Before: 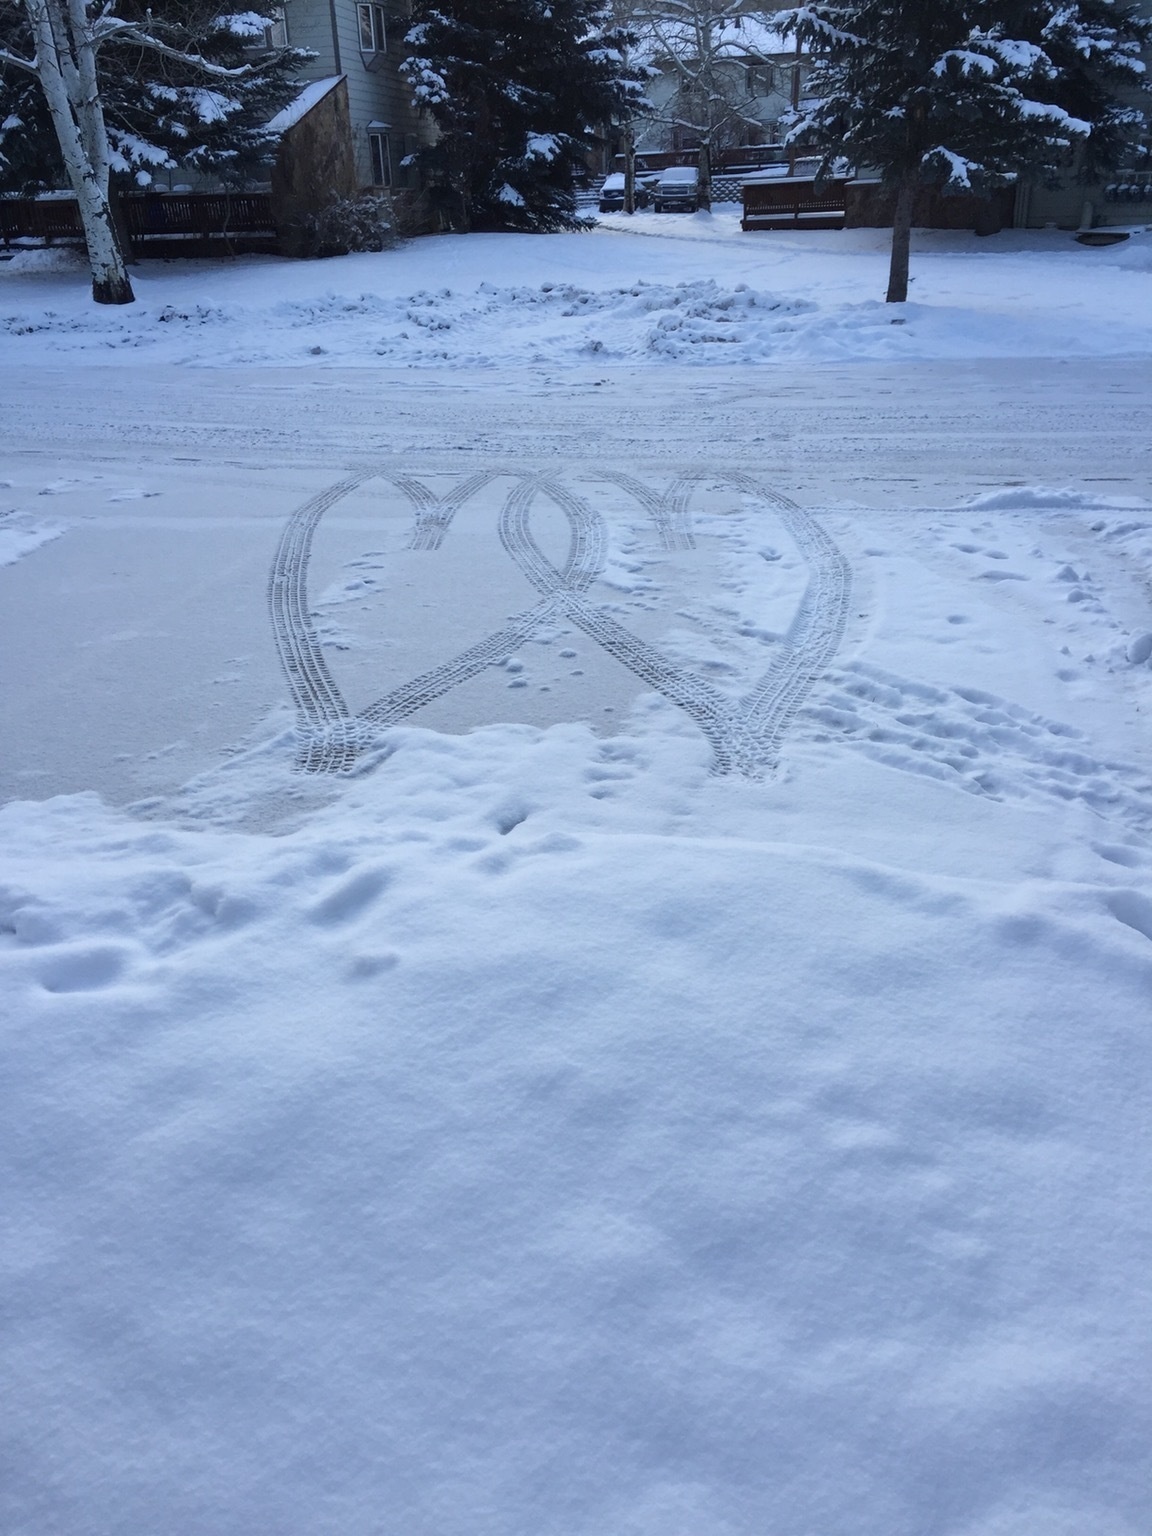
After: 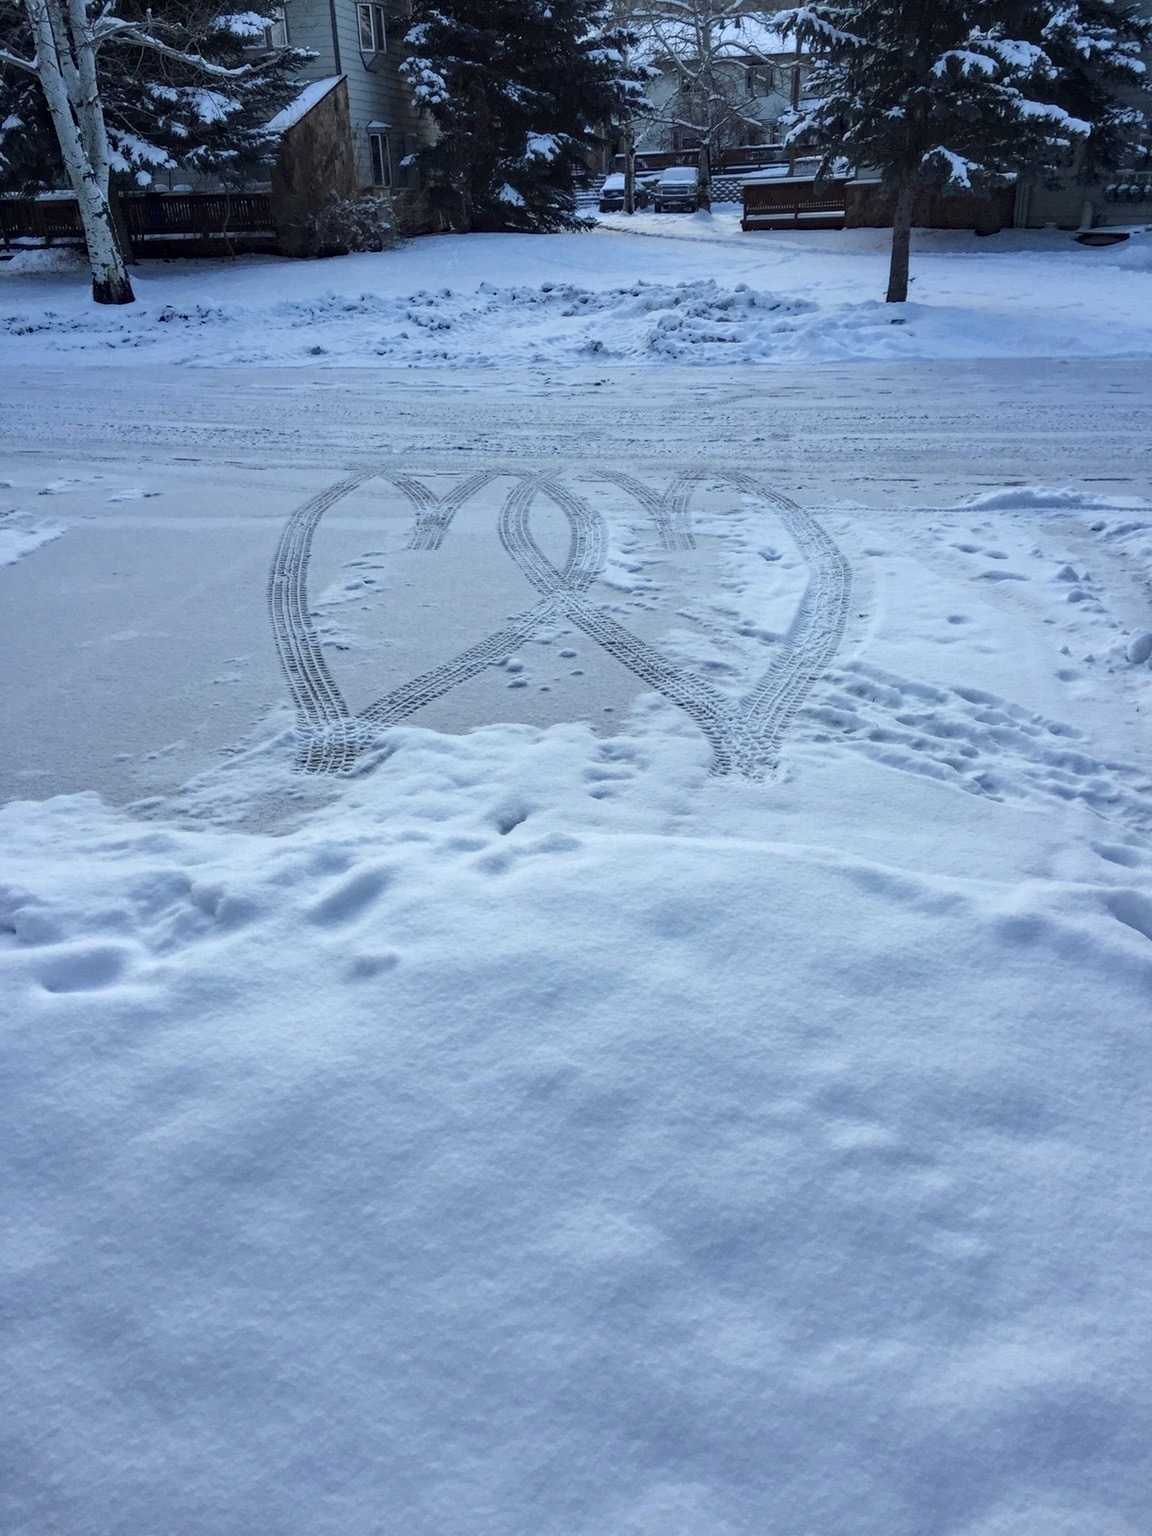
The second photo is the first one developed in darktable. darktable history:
haze removal: compatibility mode true, adaptive false
local contrast: on, module defaults
color correction: highlights a* -2.62, highlights b* 2.46
